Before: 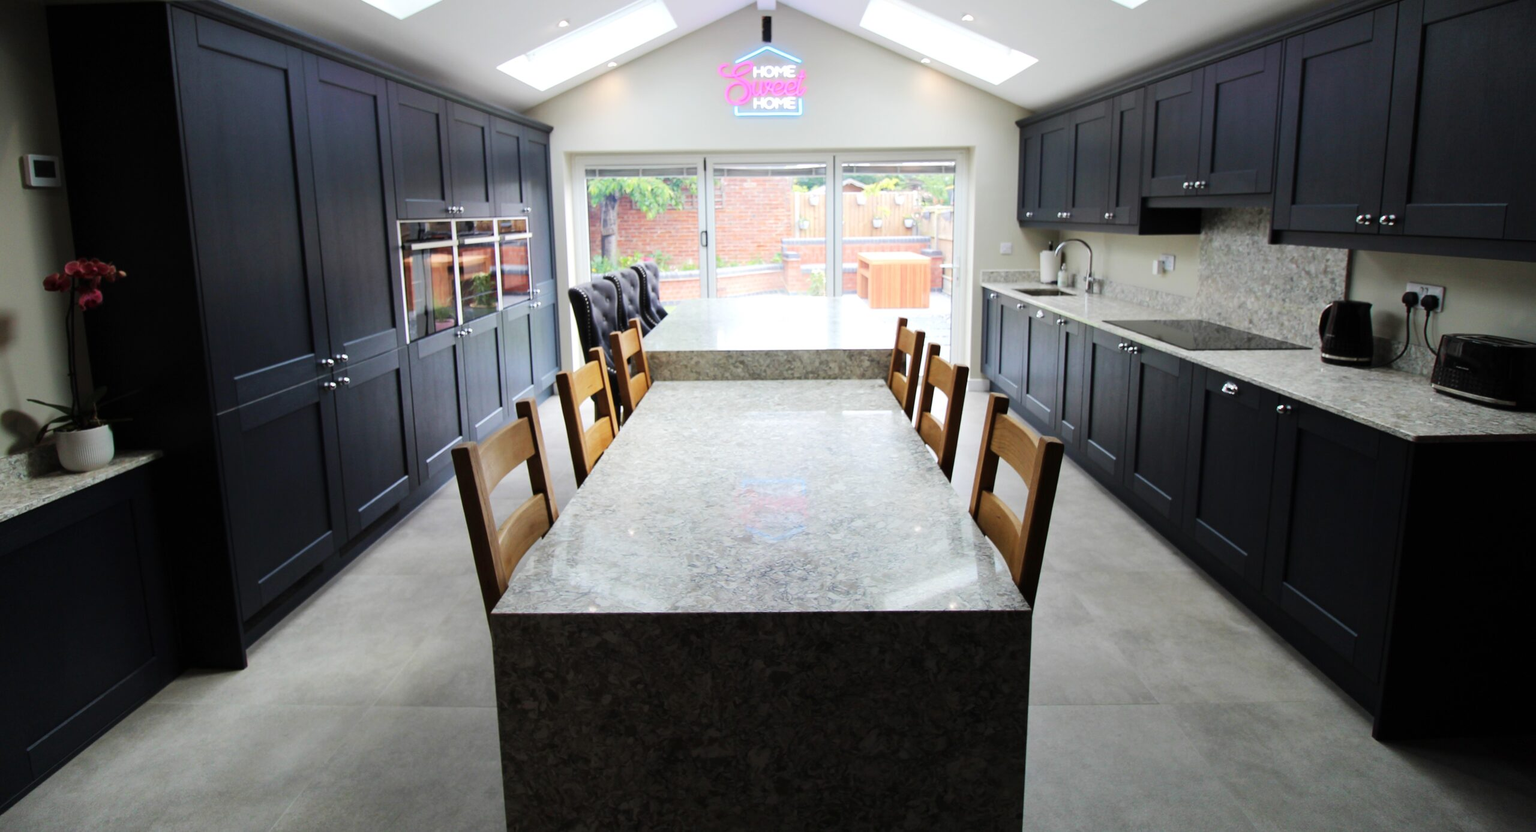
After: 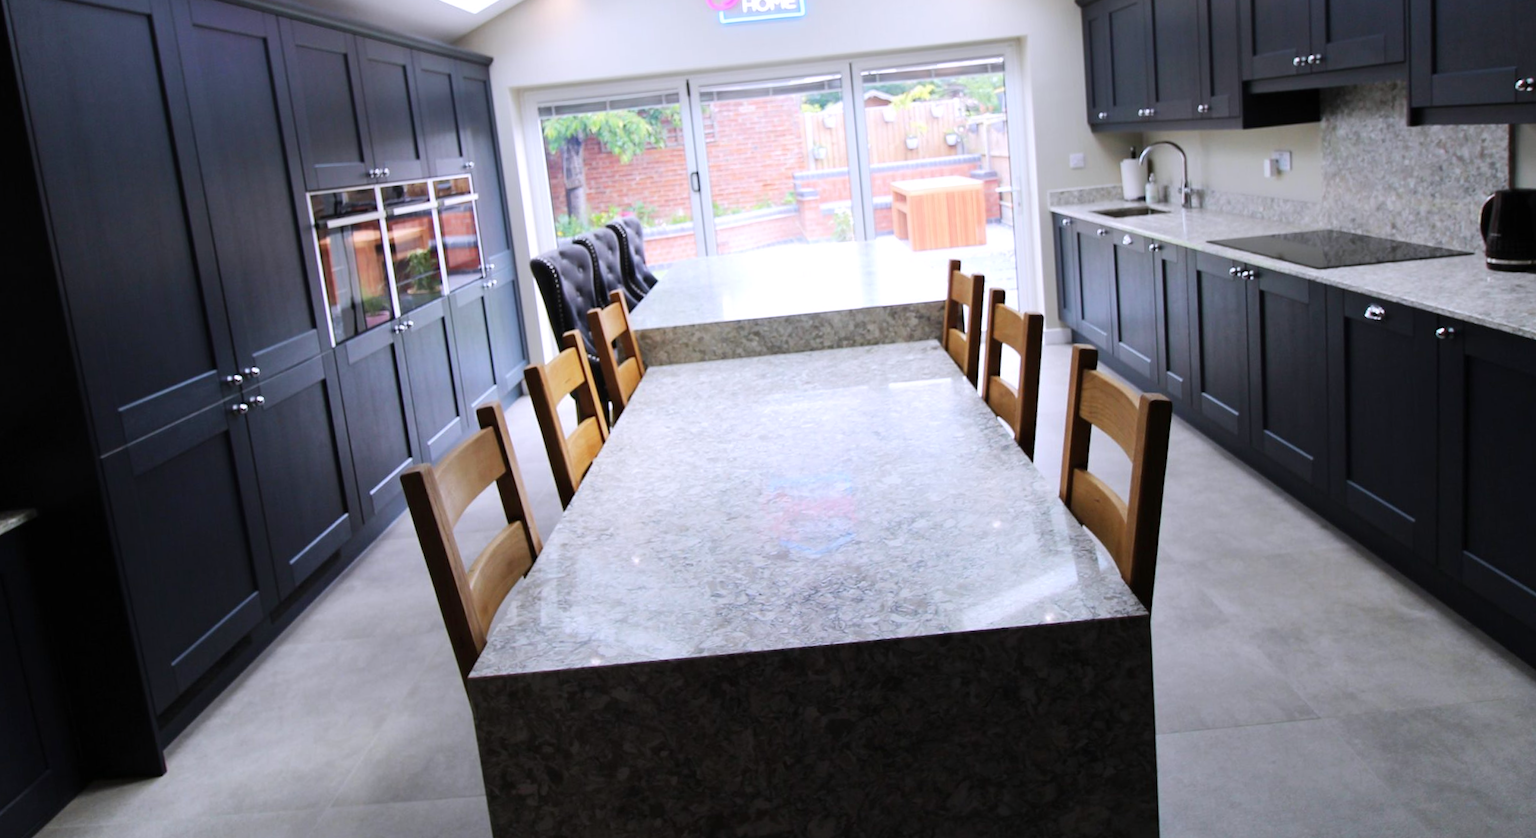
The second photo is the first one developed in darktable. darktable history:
white balance: red 1.004, blue 1.096
rotate and perspective: rotation -5°, crop left 0.05, crop right 0.952, crop top 0.11, crop bottom 0.89
crop: left 6.446%, top 8.188%, right 9.538%, bottom 3.548%
